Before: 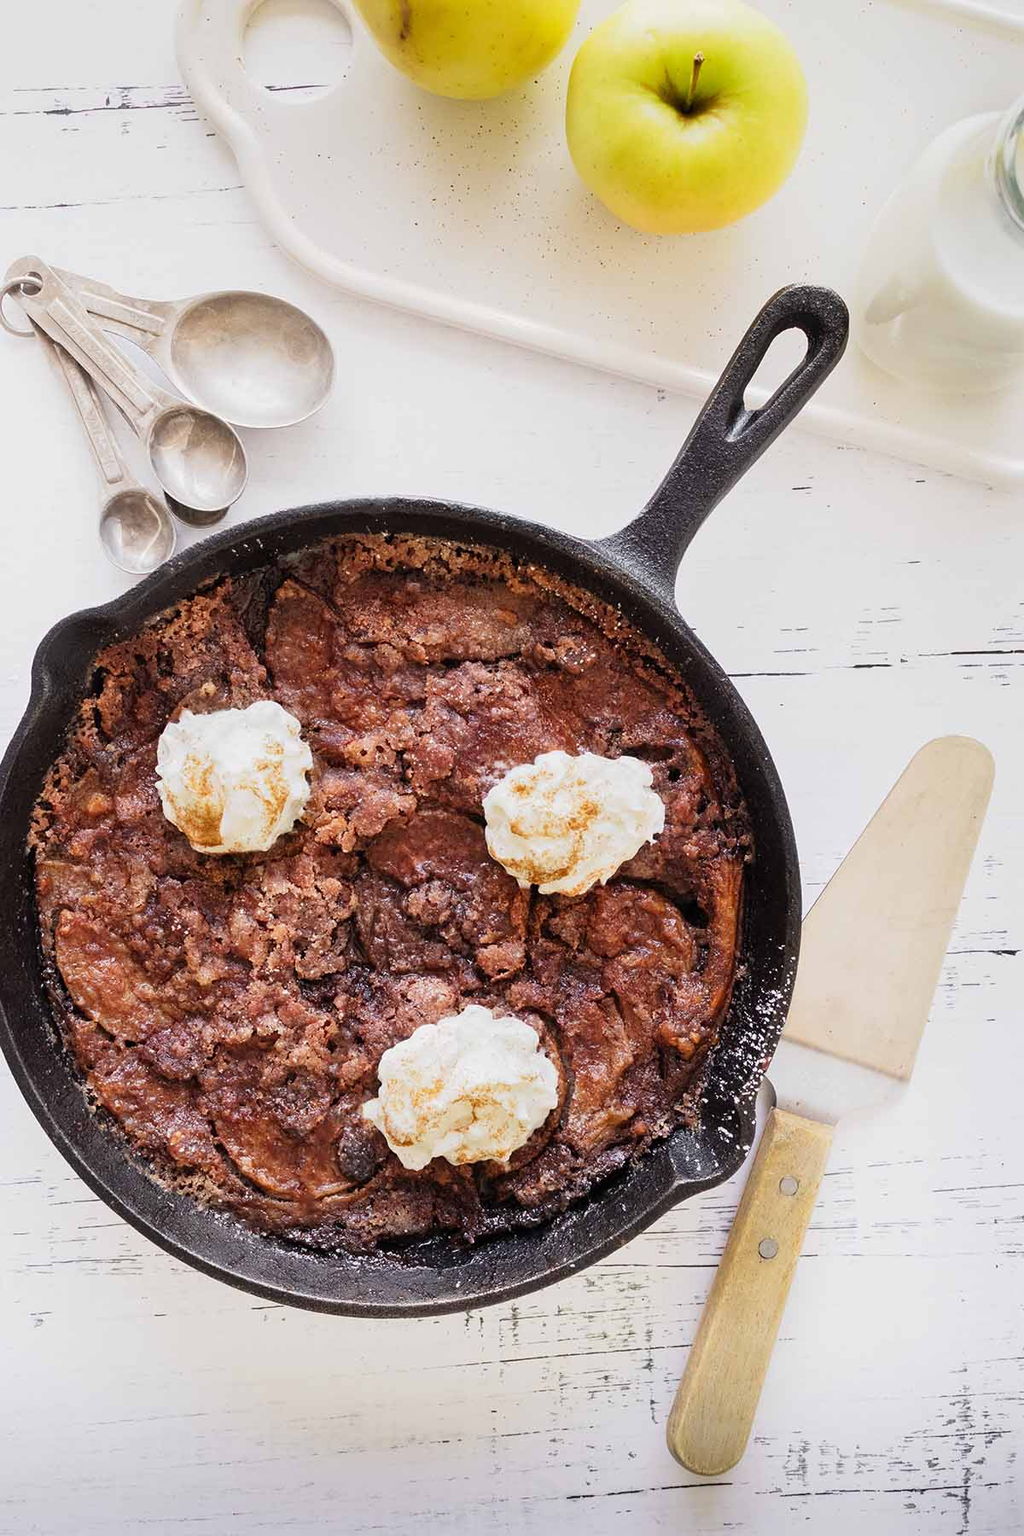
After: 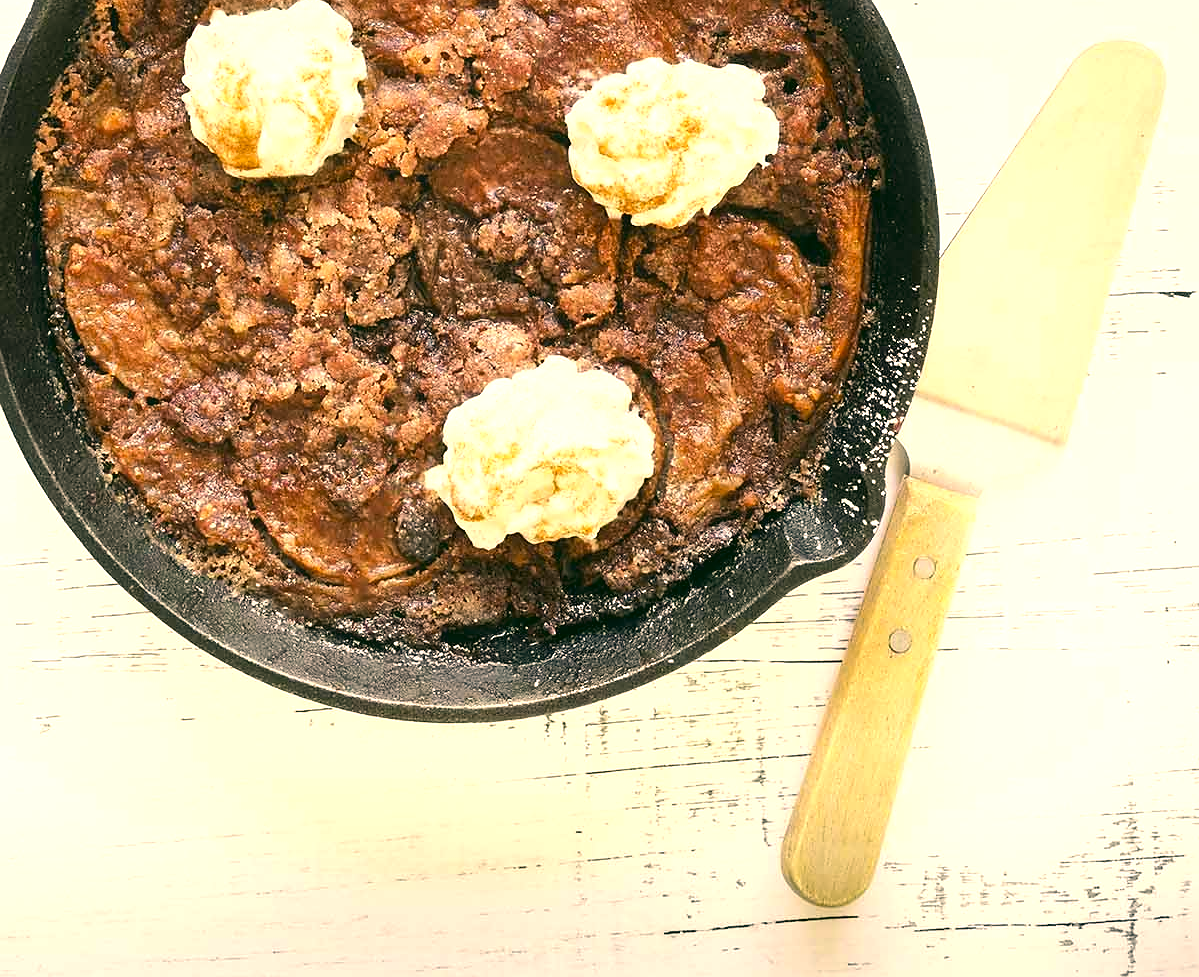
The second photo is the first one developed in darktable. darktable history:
local contrast: mode bilateral grid, contrast 10, coarseness 24, detail 111%, midtone range 0.2
sharpen: radius 1.008, threshold 1.069
color correction: highlights a* 5.3, highlights b* 23.67, shadows a* -15.85, shadows b* 3.7
crop and rotate: top 45.715%, right 0.055%
exposure: exposure 0.762 EV, compensate highlight preservation false
tone curve: curves: ch0 [(0, 0) (0.003, 0.003) (0.011, 0.011) (0.025, 0.025) (0.044, 0.044) (0.069, 0.068) (0.1, 0.099) (0.136, 0.134) (0.177, 0.175) (0.224, 0.222) (0.277, 0.274) (0.335, 0.331) (0.399, 0.395) (0.468, 0.463) (0.543, 0.554) (0.623, 0.632) (0.709, 0.716) (0.801, 0.805) (0.898, 0.9) (1, 1)], color space Lab, independent channels, preserve colors none
contrast equalizer: octaves 7, y [[0.6 ×6], [0.55 ×6], [0 ×6], [0 ×6], [0 ×6]], mix -0.314
